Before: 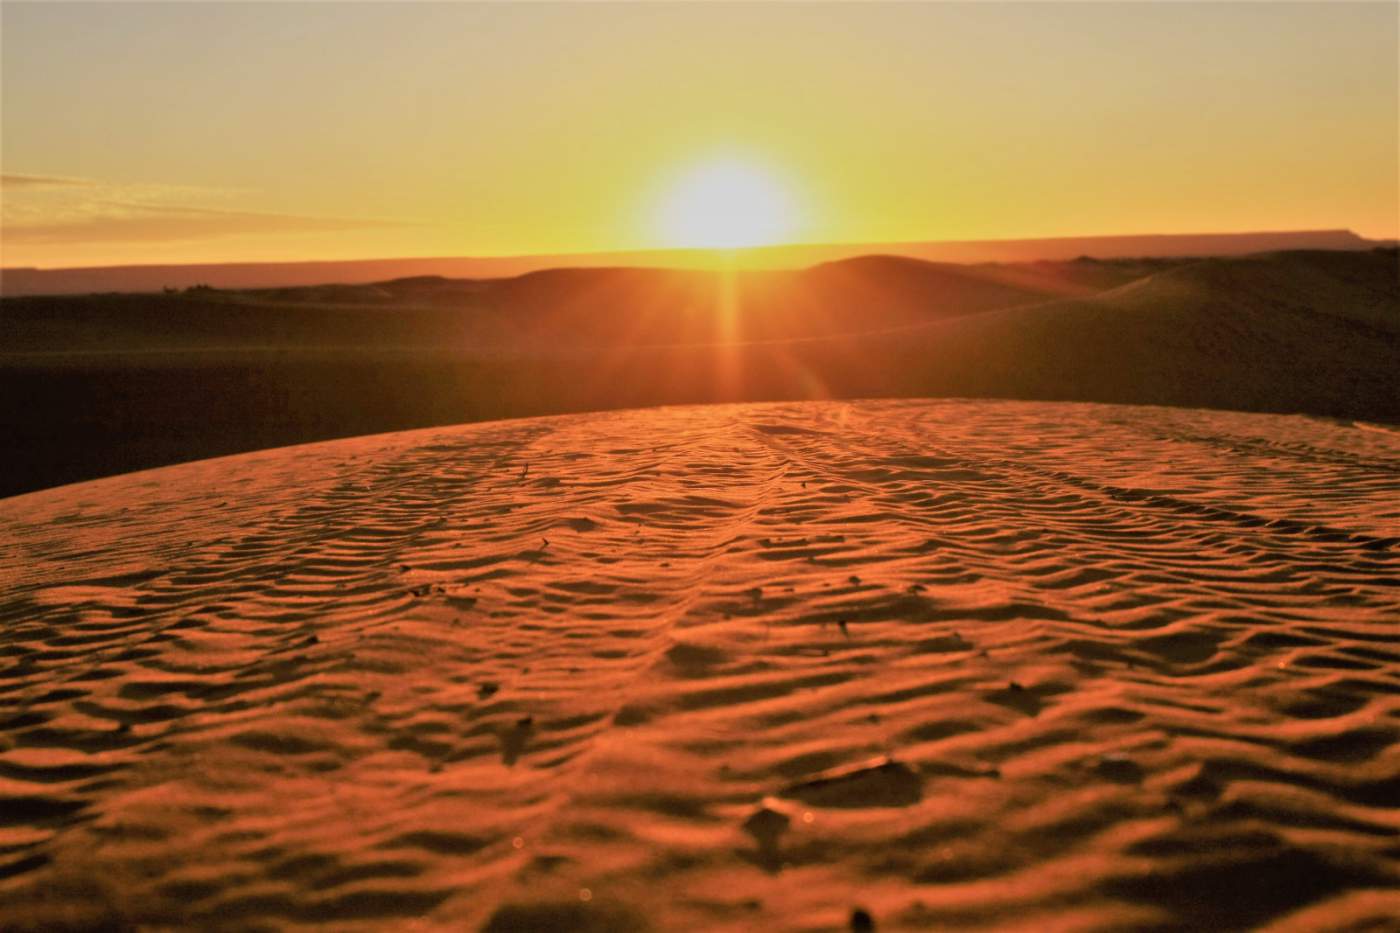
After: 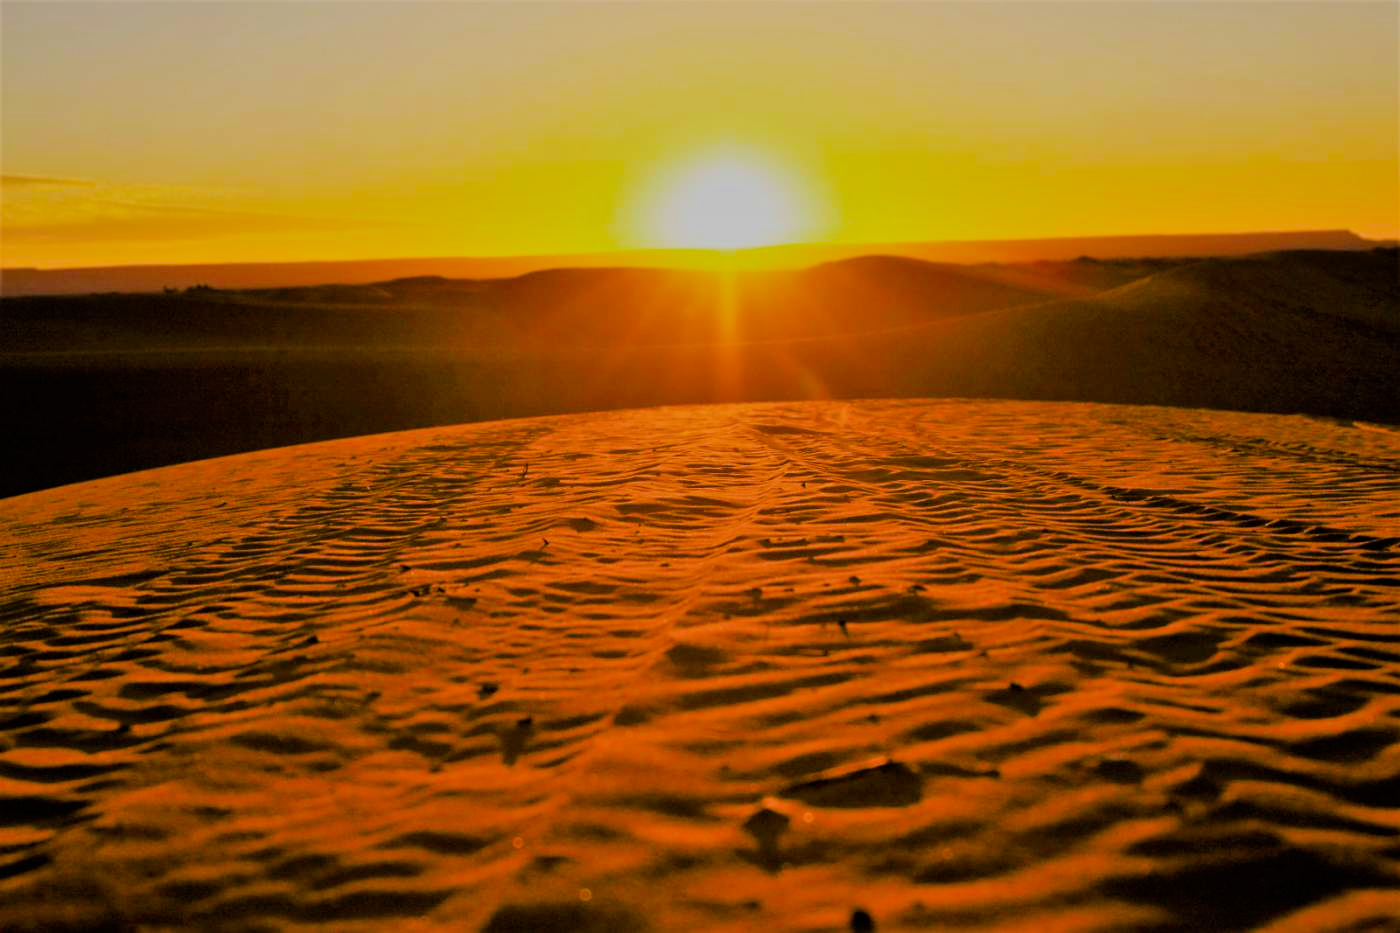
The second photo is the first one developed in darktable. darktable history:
tone equalizer: on, module defaults
filmic rgb: black relative exposure -7.65 EV, white relative exposure 4.56 EV, hardness 3.61, contrast 1.05
sharpen: amount 0.2
color balance rgb: linear chroma grading › global chroma 10%, perceptual saturation grading › global saturation 30%, global vibrance 10%
